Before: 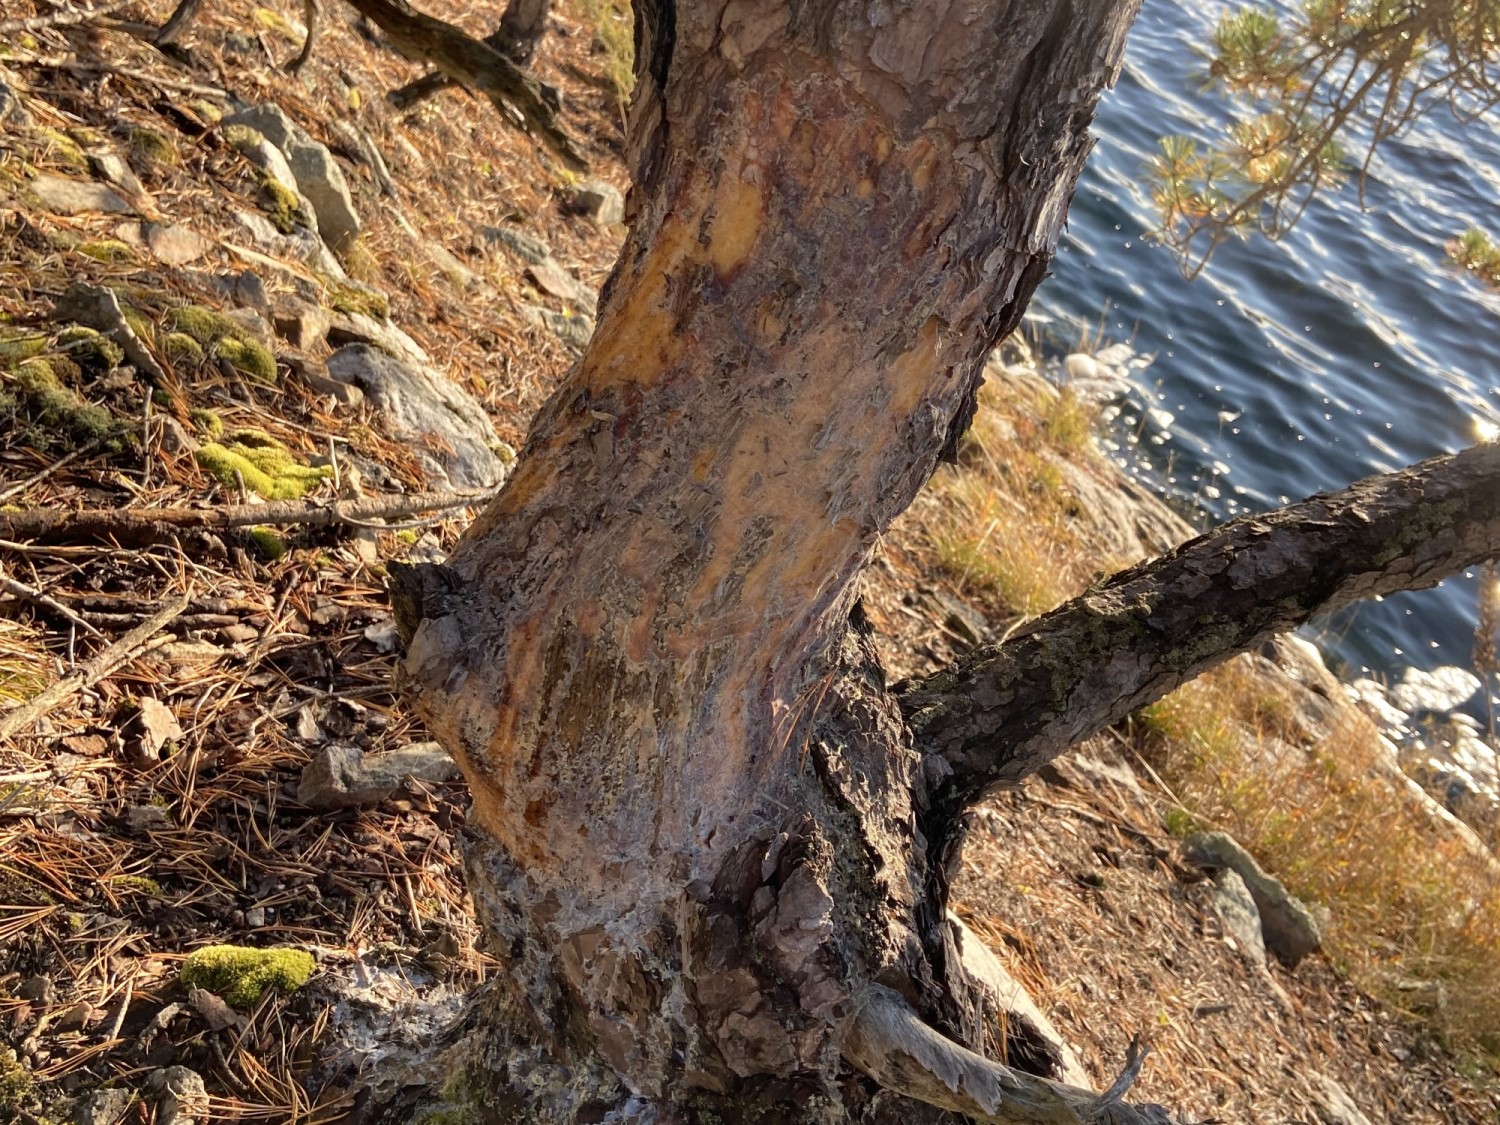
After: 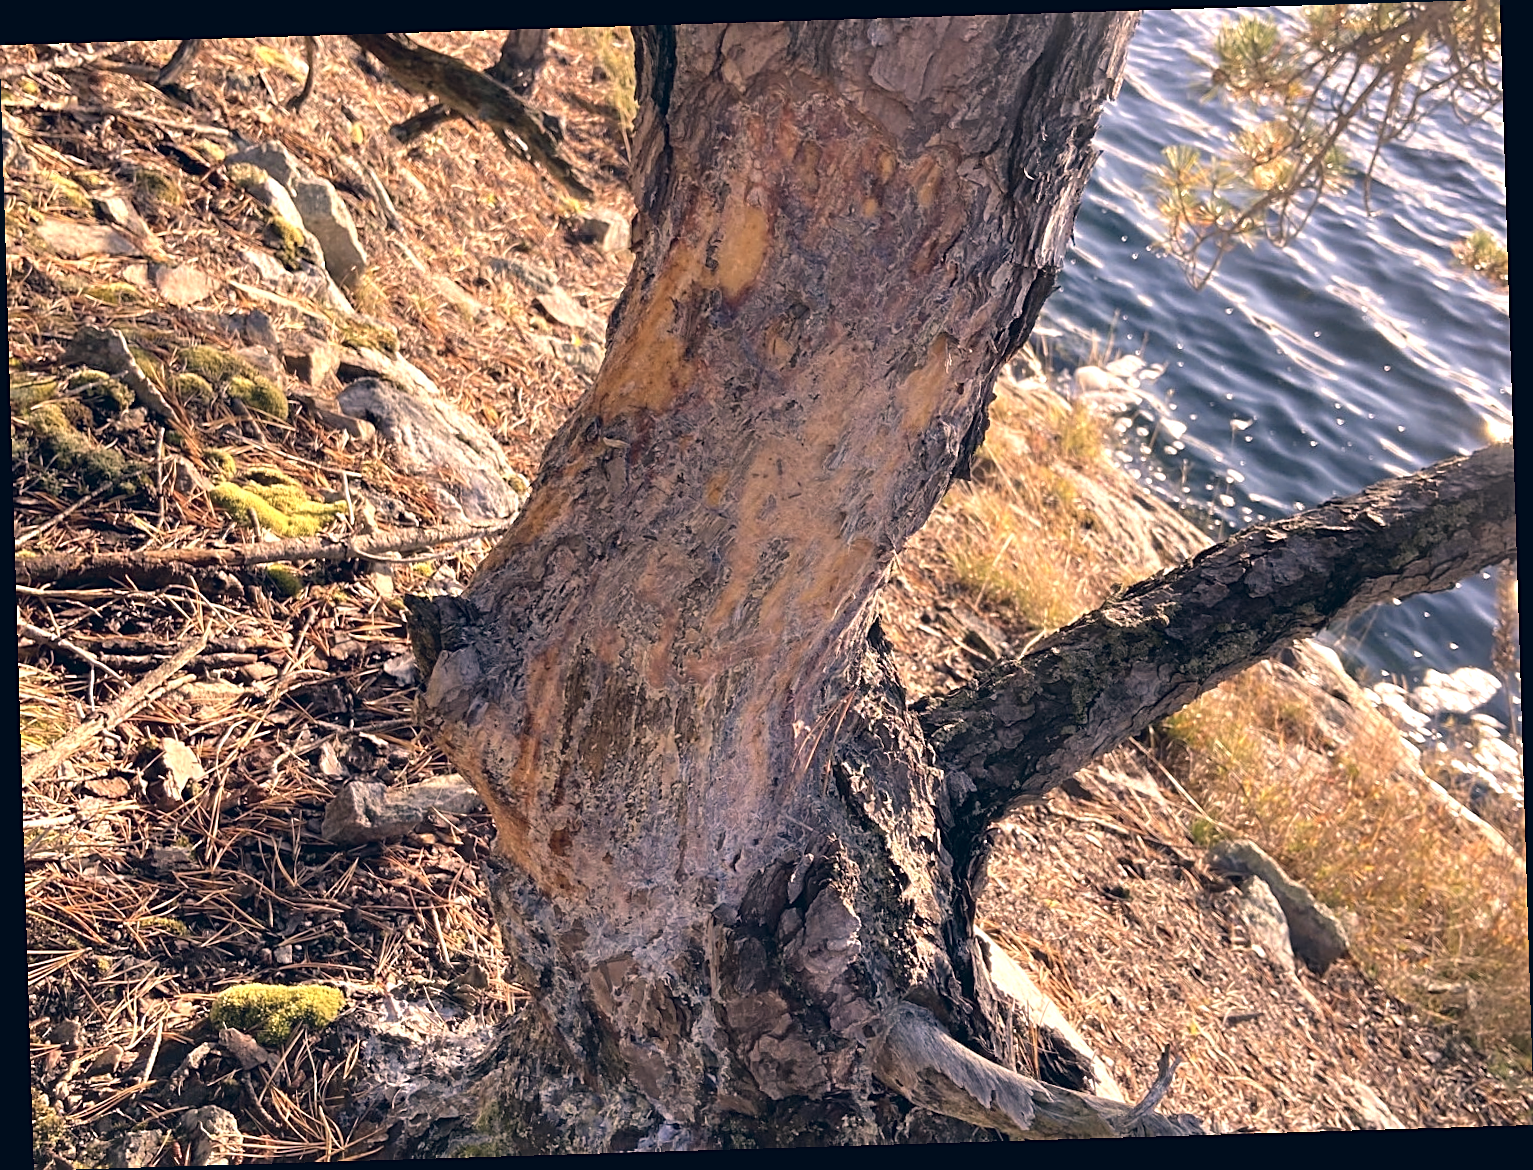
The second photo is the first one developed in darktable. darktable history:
rotate and perspective: rotation -1.75°, automatic cropping off
exposure: black level correction -0.002, exposure 0.54 EV, compensate highlight preservation false
color correction: highlights a* 14.46, highlights b* 5.85, shadows a* -5.53, shadows b* -15.24, saturation 0.85
sharpen: on, module defaults
